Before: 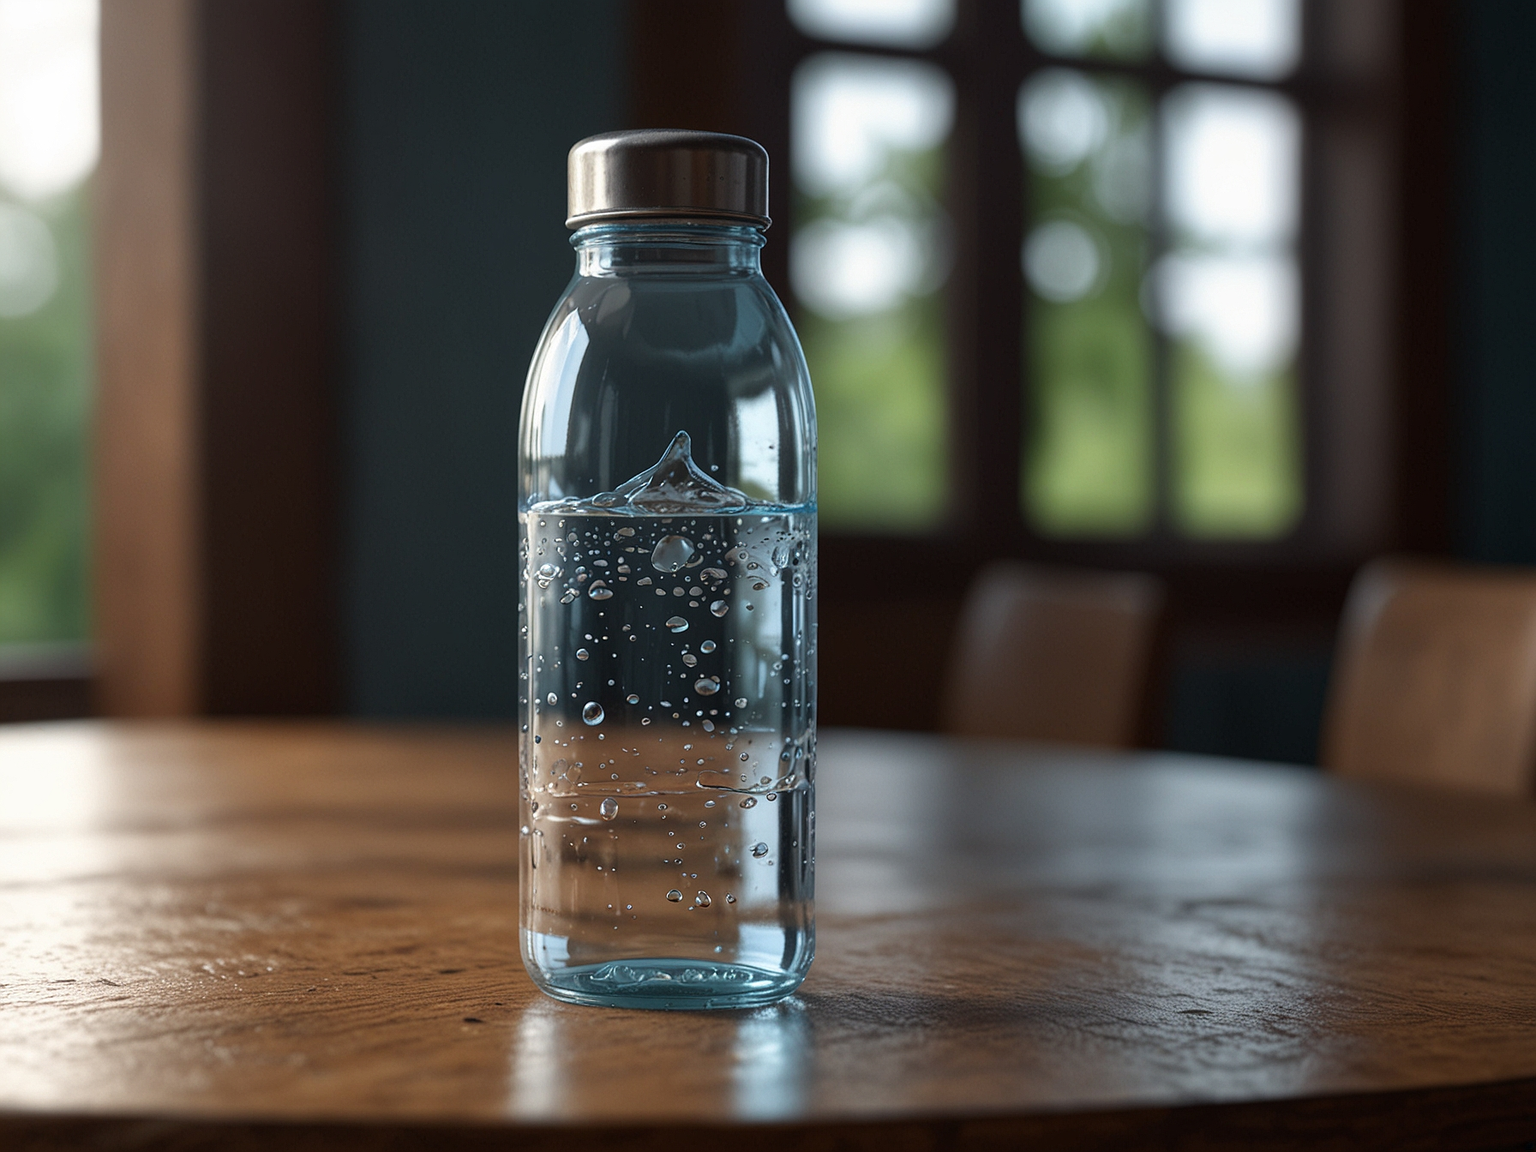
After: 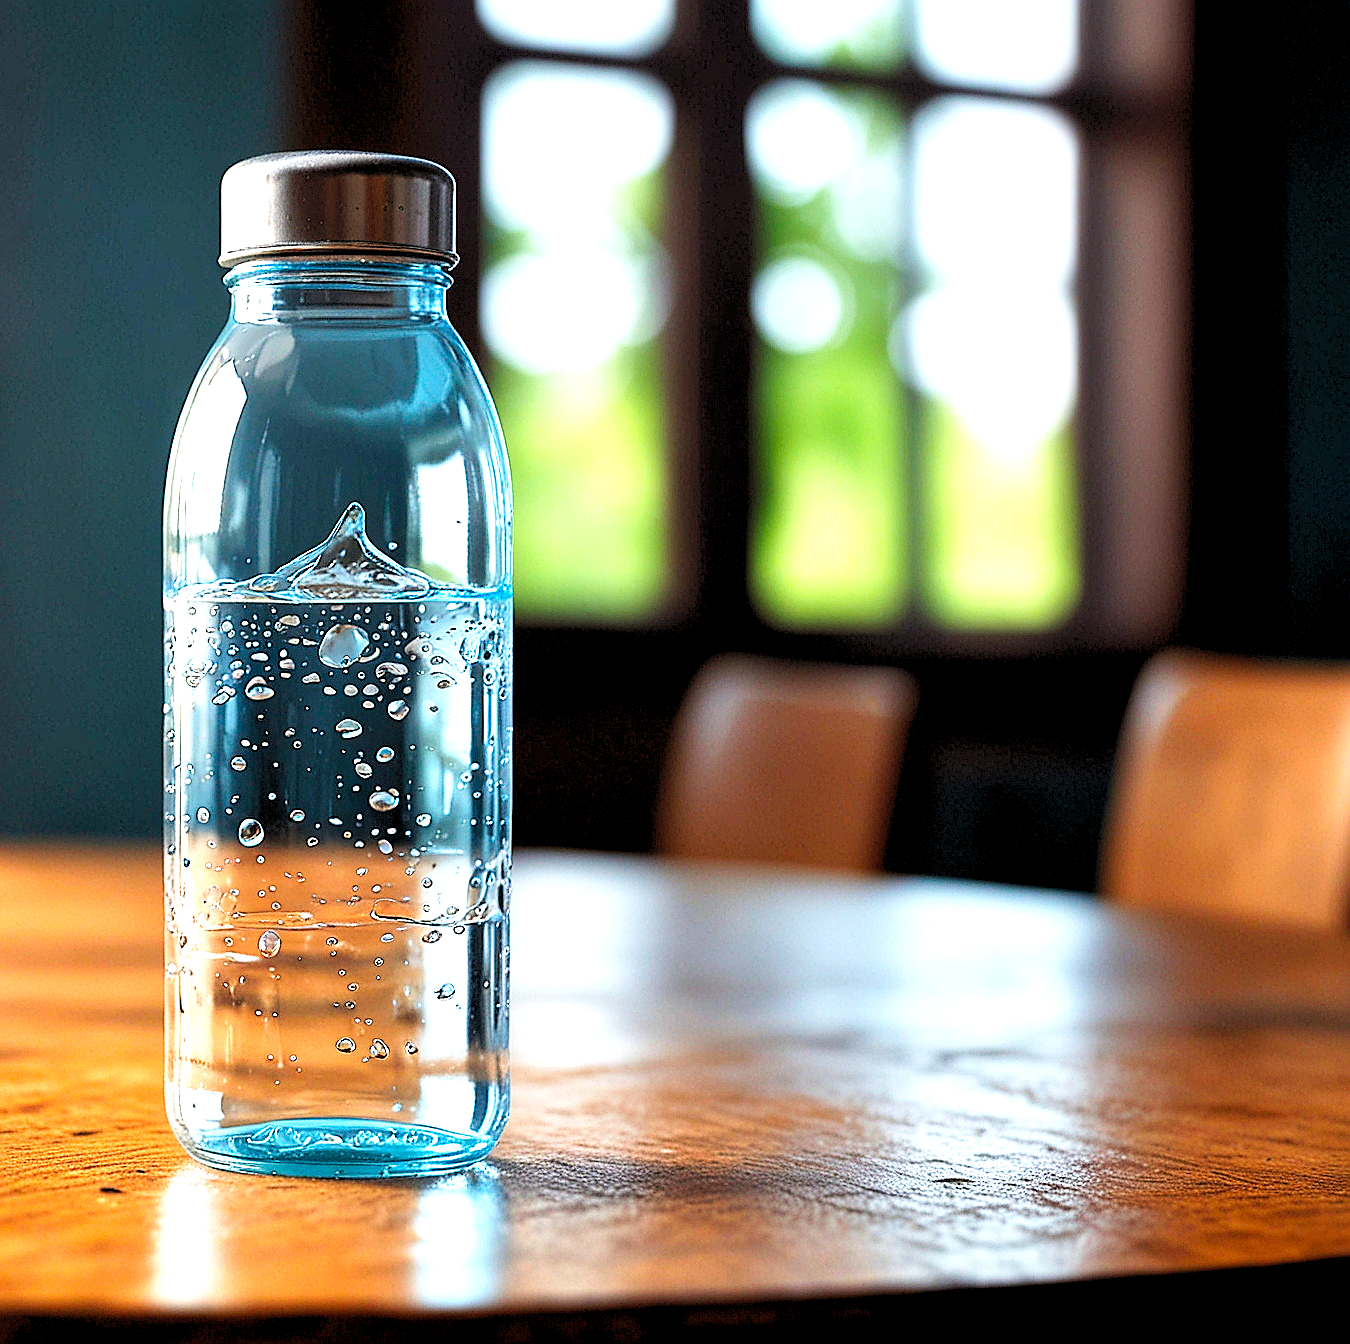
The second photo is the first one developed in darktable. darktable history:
crop and rotate: left 24.661%
sharpen: radius 1.384, amount 1.245, threshold 0.661
color balance rgb: linear chroma grading › global chroma 14.823%, perceptual saturation grading › global saturation -3.76%, perceptual saturation grading › shadows -2.206%, global vibrance 20%
levels: levels [0.036, 0.364, 0.827]
base curve: curves: ch0 [(0, 0) (0.007, 0.004) (0.027, 0.03) (0.046, 0.07) (0.207, 0.54) (0.442, 0.872) (0.673, 0.972) (1, 1)], preserve colors none
